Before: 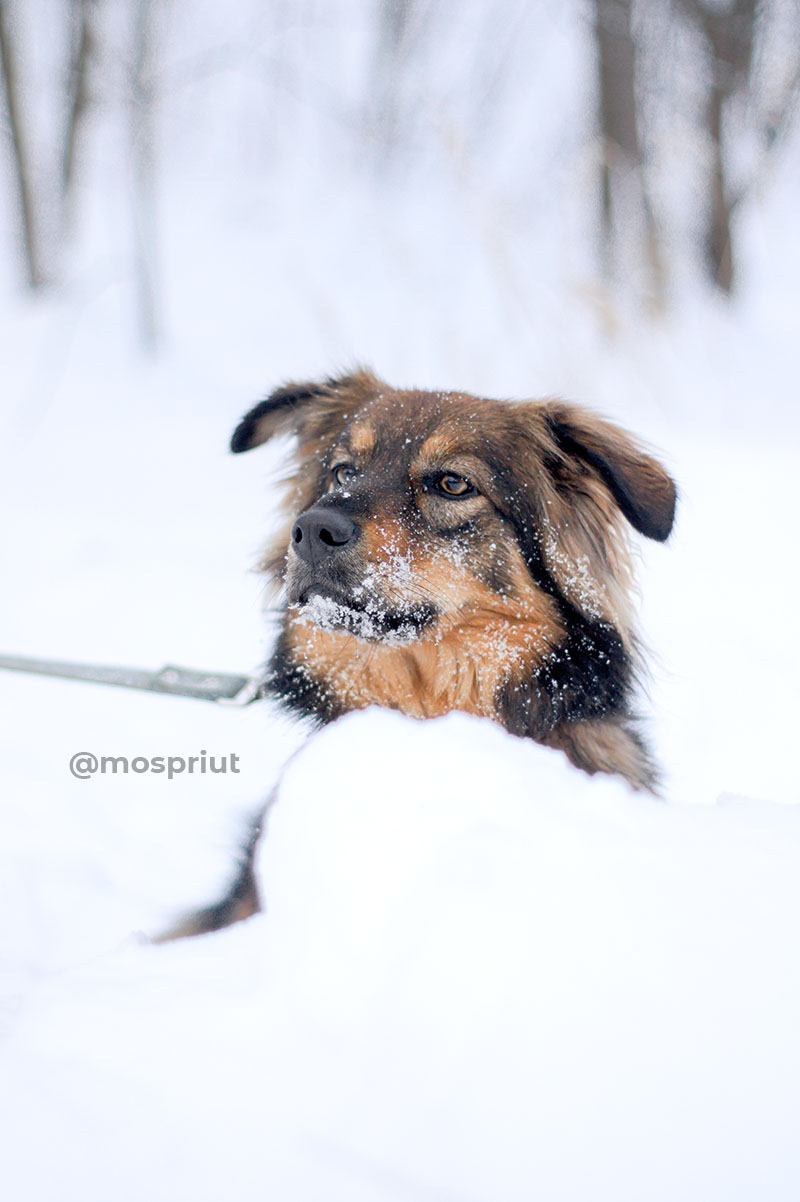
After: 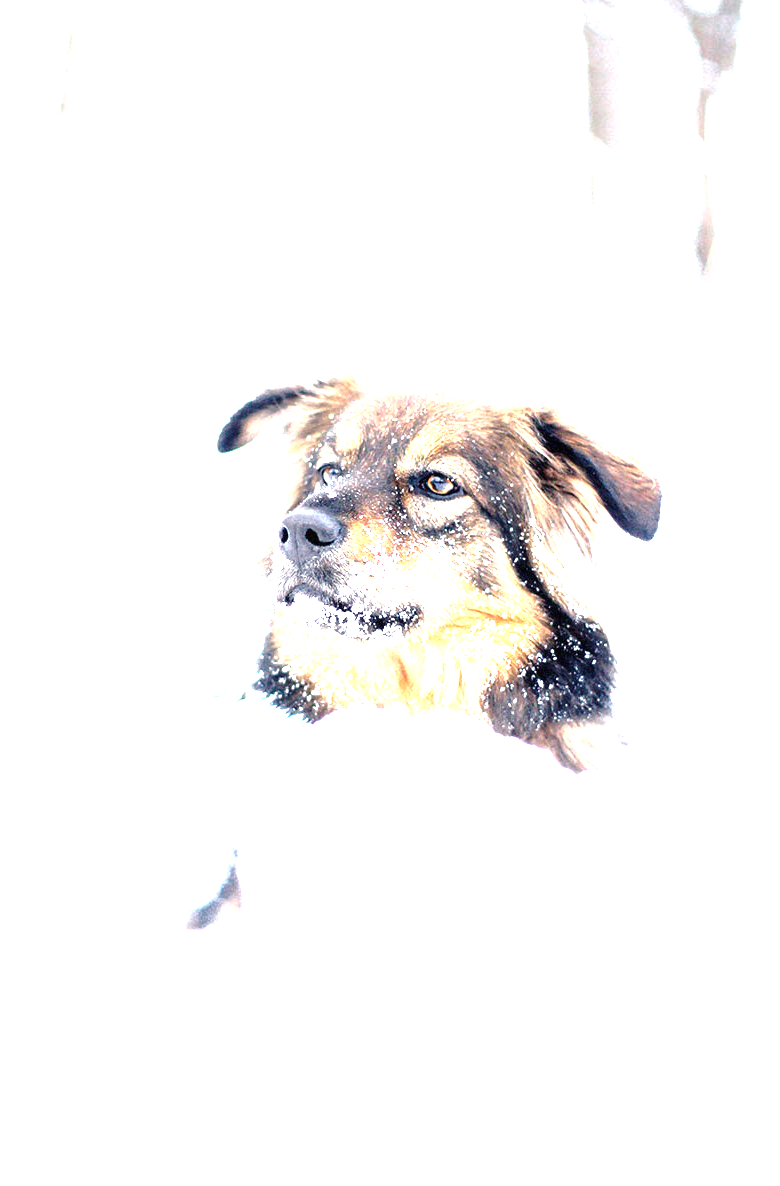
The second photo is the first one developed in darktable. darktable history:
shadows and highlights: shadows 25, highlights -25
tone equalizer: -8 EV -0.417 EV, -7 EV -0.389 EV, -6 EV -0.333 EV, -5 EV -0.222 EV, -3 EV 0.222 EV, -2 EV 0.333 EV, -1 EV 0.389 EV, +0 EV 0.417 EV, edges refinement/feathering 500, mask exposure compensation -1.57 EV, preserve details no
exposure: black level correction 0, exposure 2.138 EV, compensate exposure bias true, compensate highlight preservation false
crop and rotate: left 1.774%, right 0.633%, bottom 1.28%
